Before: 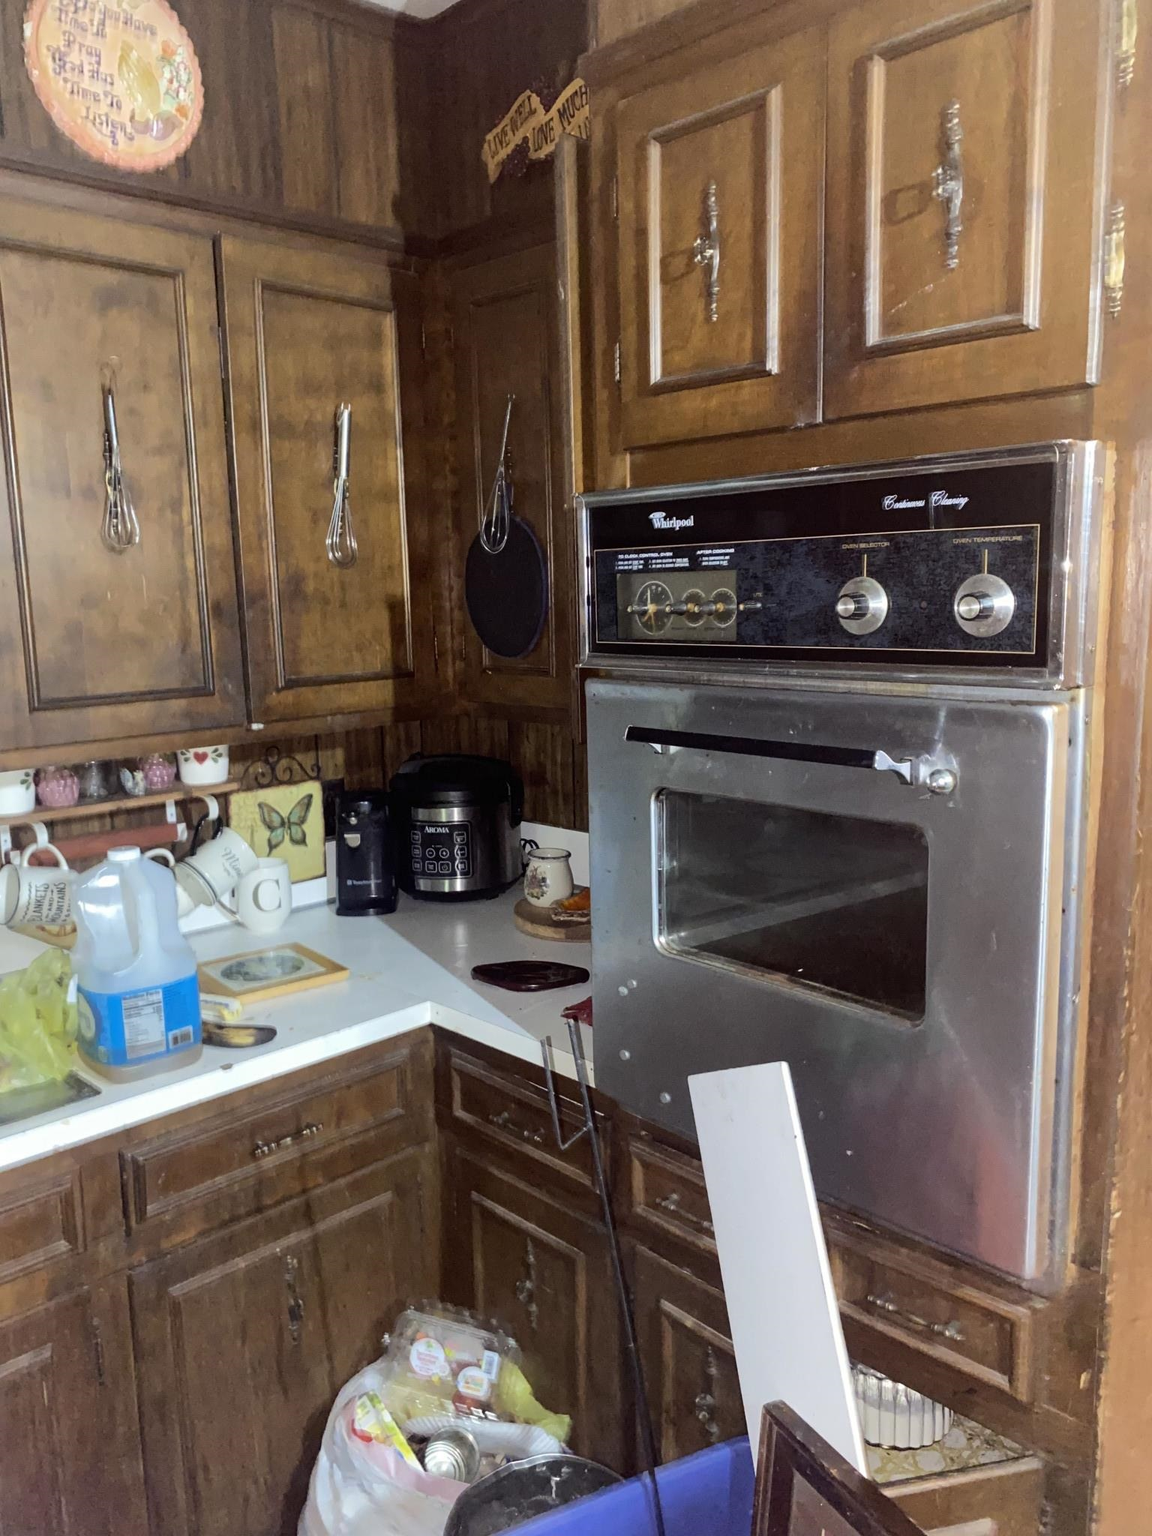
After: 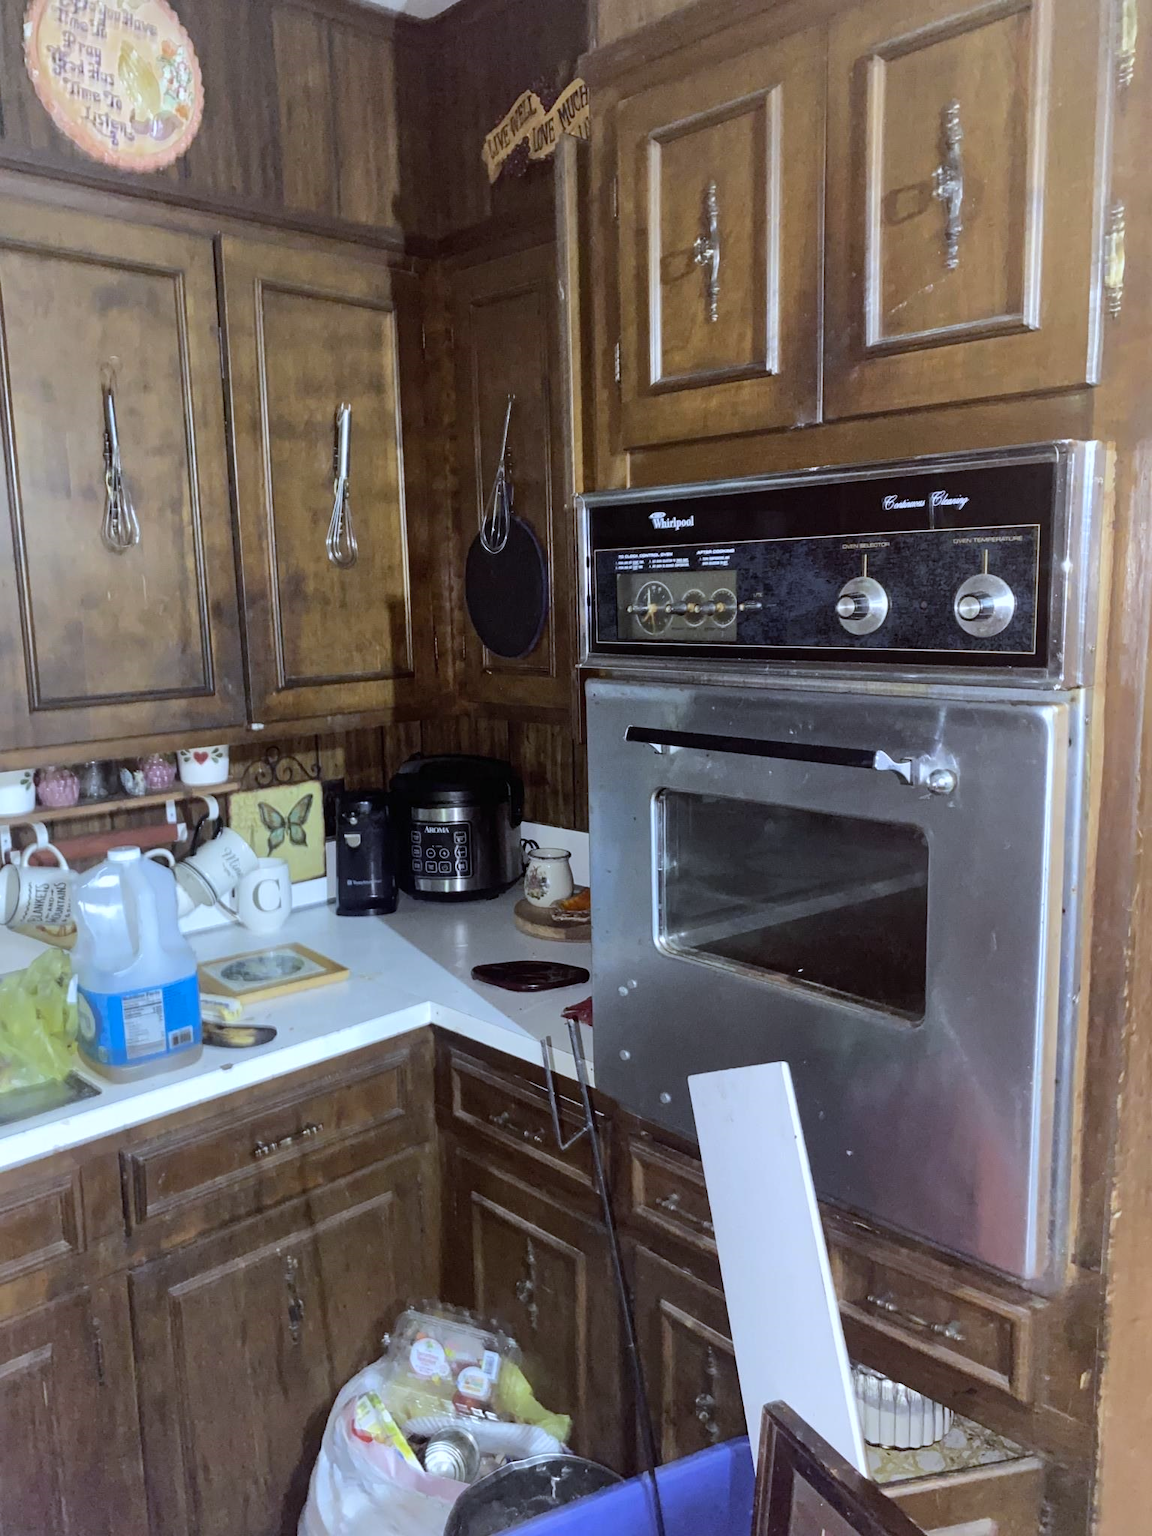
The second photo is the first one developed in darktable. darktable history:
shadows and highlights: shadows 32, highlights -32, soften with gaussian
white balance: red 0.931, blue 1.11
